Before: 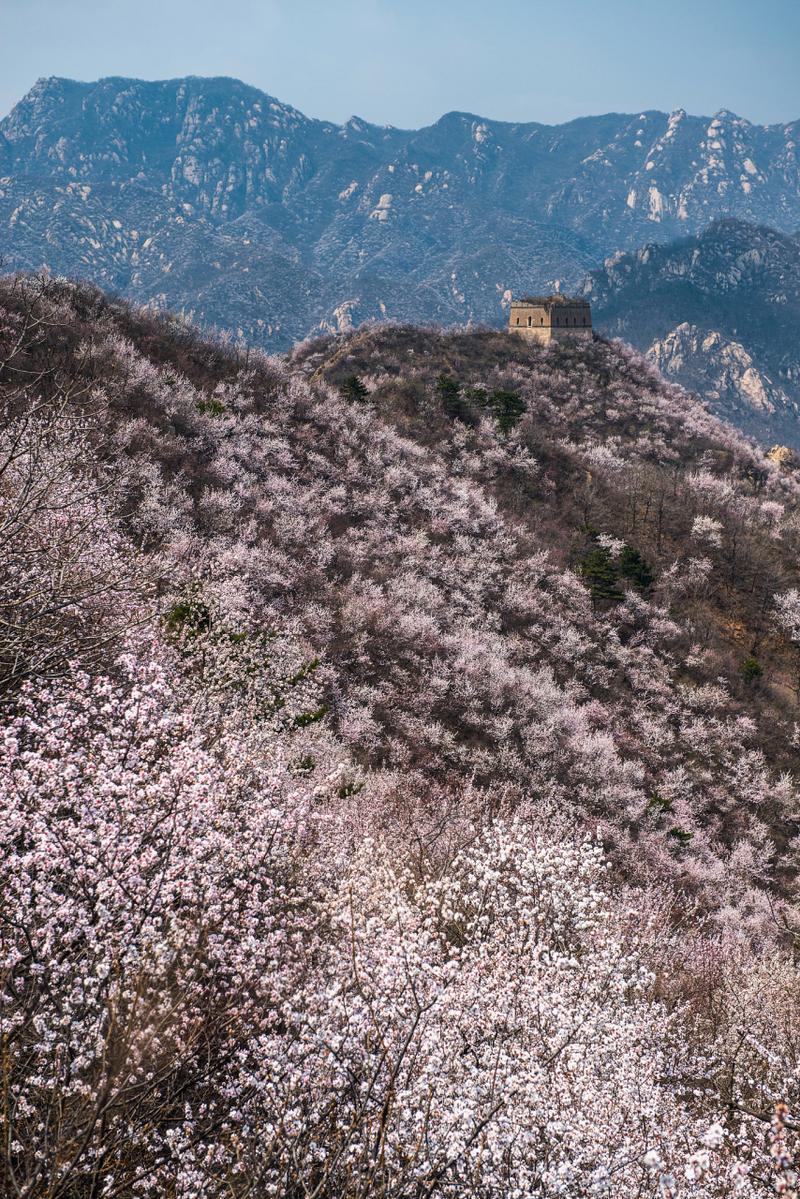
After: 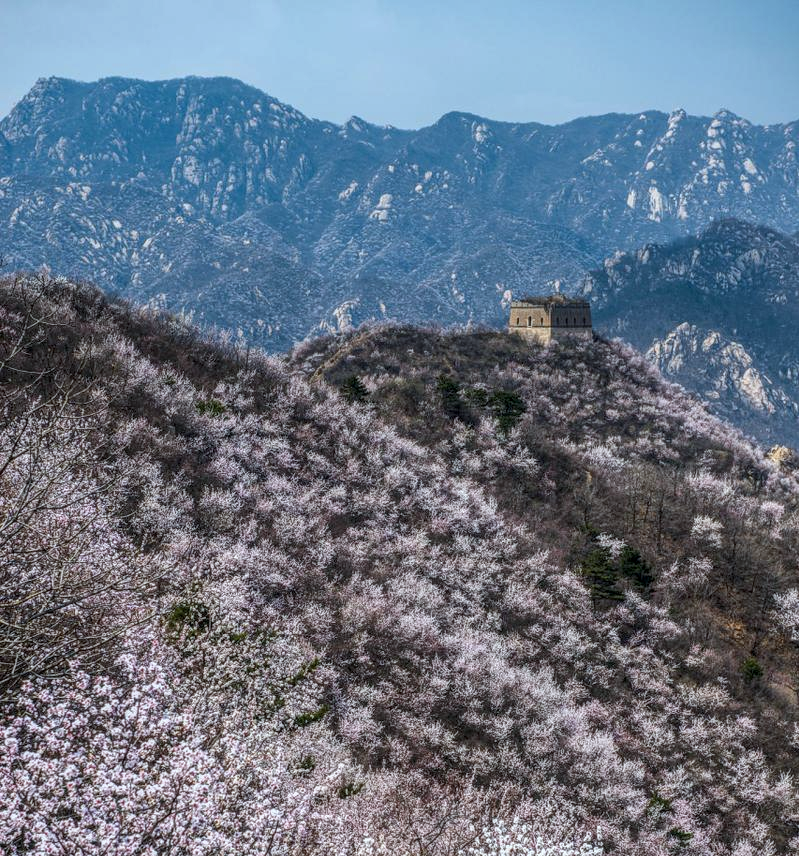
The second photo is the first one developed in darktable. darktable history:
white balance: red 0.925, blue 1.046
color balance: output saturation 98.5%
crop: bottom 28.576%
local contrast: highlights 0%, shadows 0%, detail 133%
